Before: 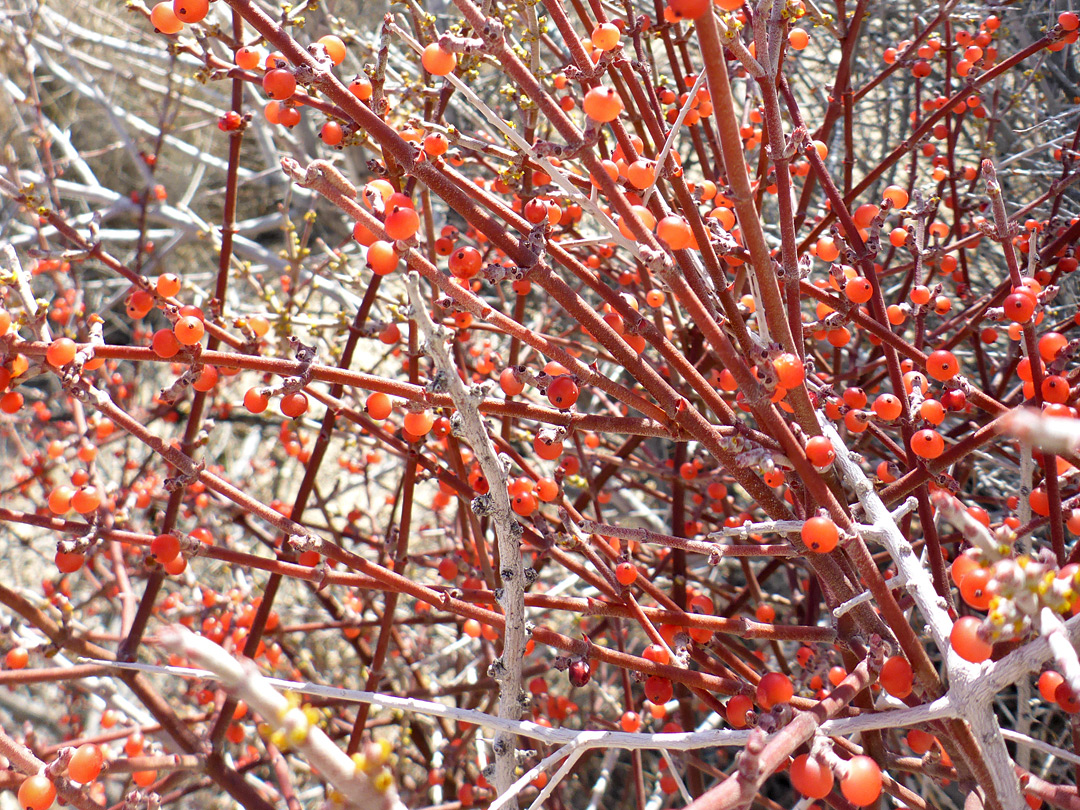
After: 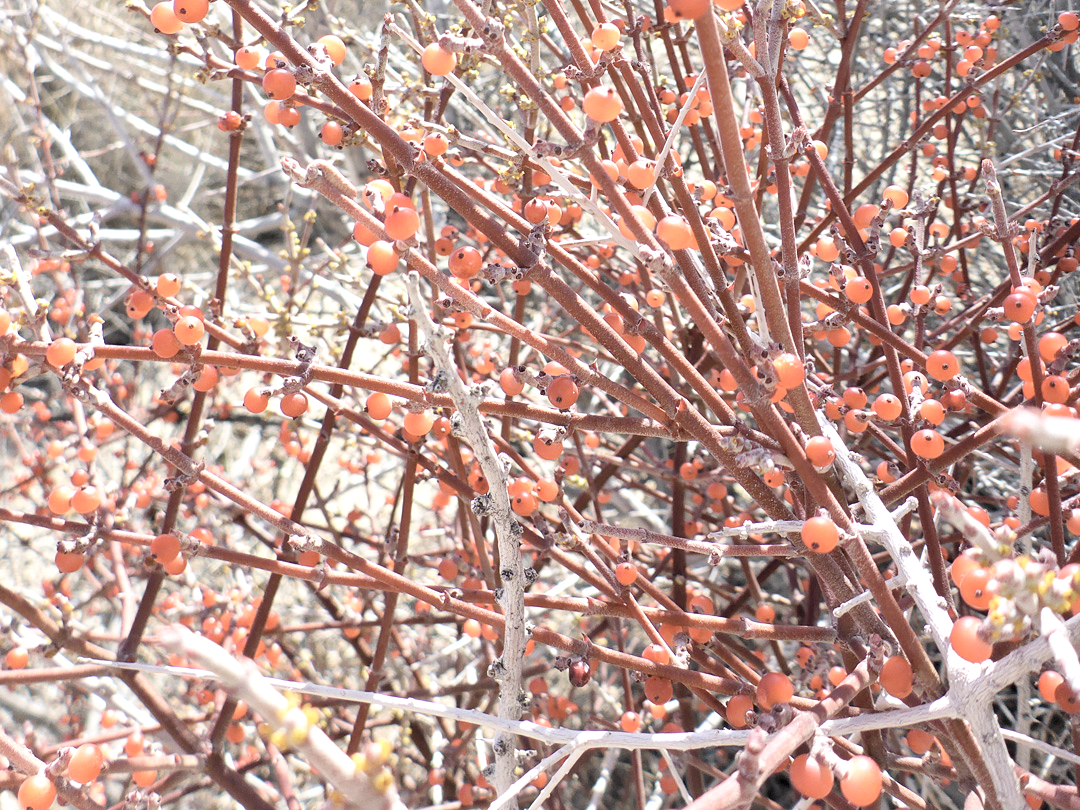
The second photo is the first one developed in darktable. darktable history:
color correction: highlights b* -0.027, saturation 0.623
contrast brightness saturation: contrast 0.136, brightness 0.206
exposure: exposure 0.202 EV, compensate highlight preservation false
